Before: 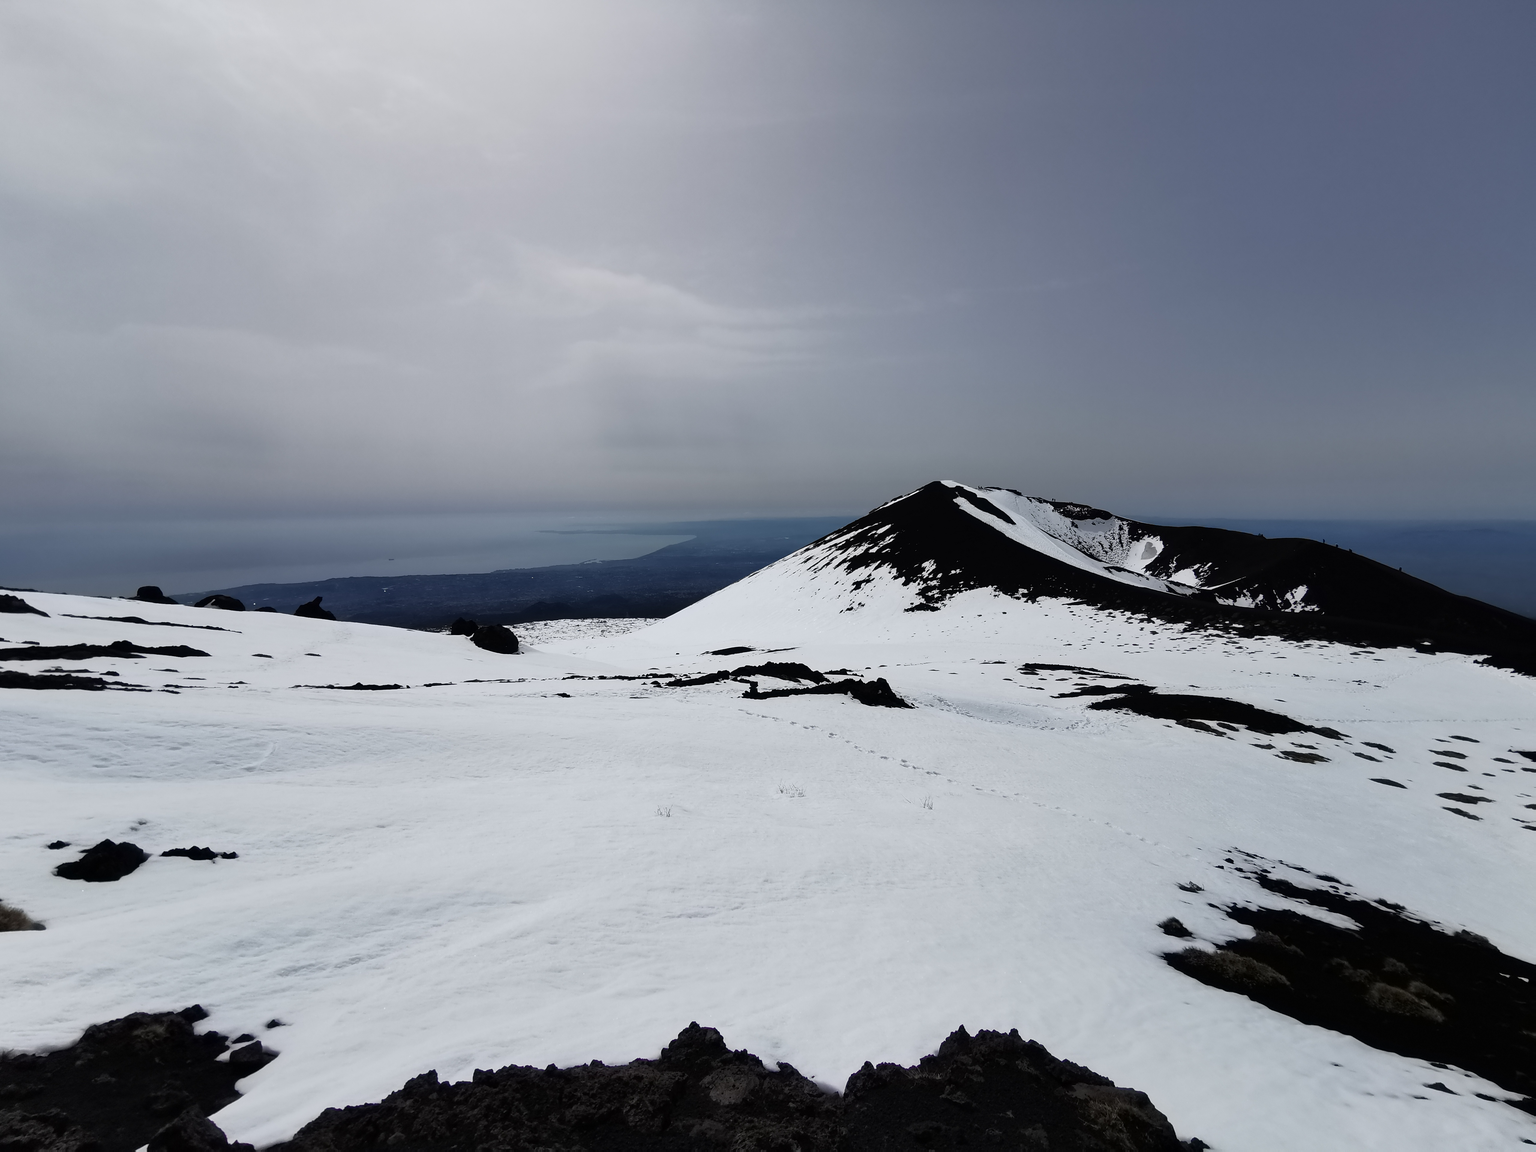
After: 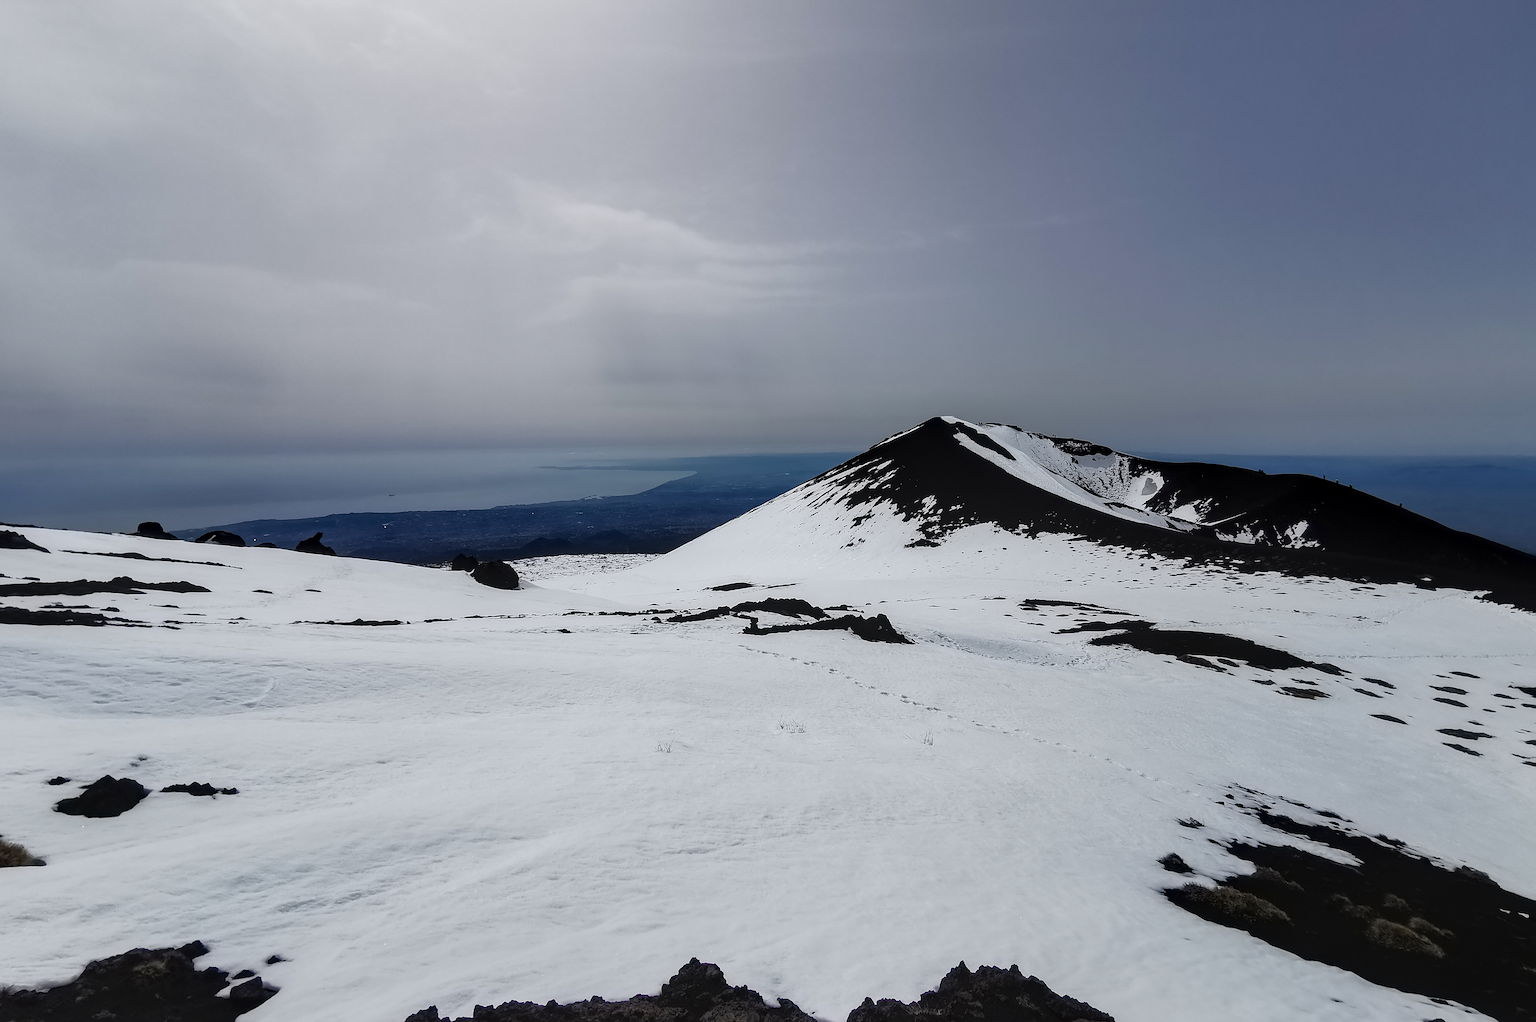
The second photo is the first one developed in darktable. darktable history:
crop and rotate: top 5.609%, bottom 5.609%
local contrast: on, module defaults
sharpen: radius 2.167, amount 0.381, threshold 0
color balance rgb: perceptual saturation grading › global saturation 20%, perceptual saturation grading › highlights -25%, perceptual saturation grading › shadows 25%
